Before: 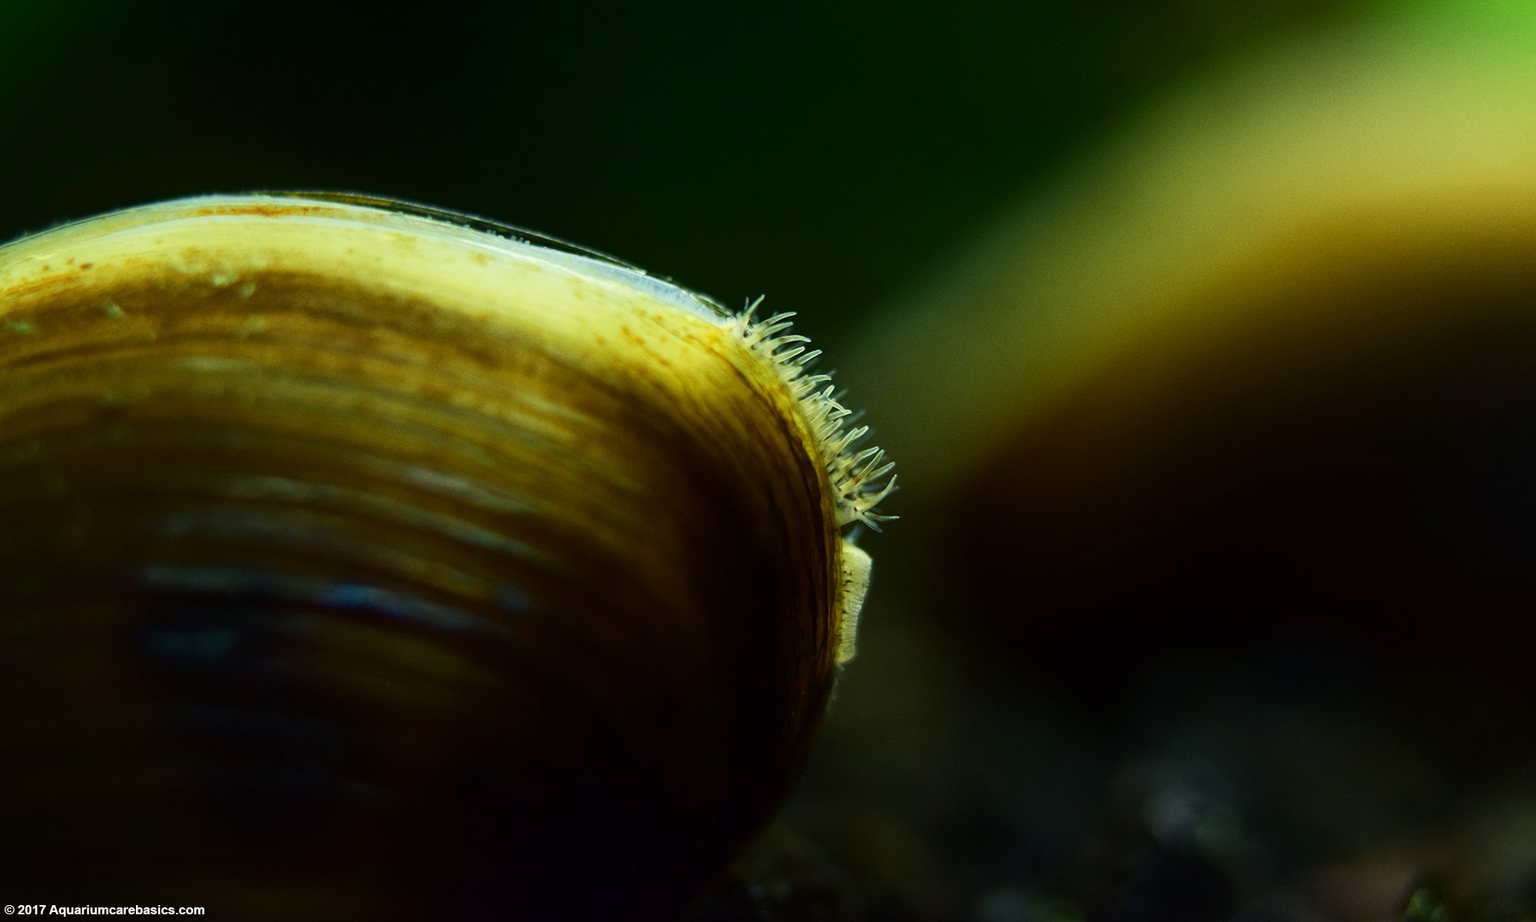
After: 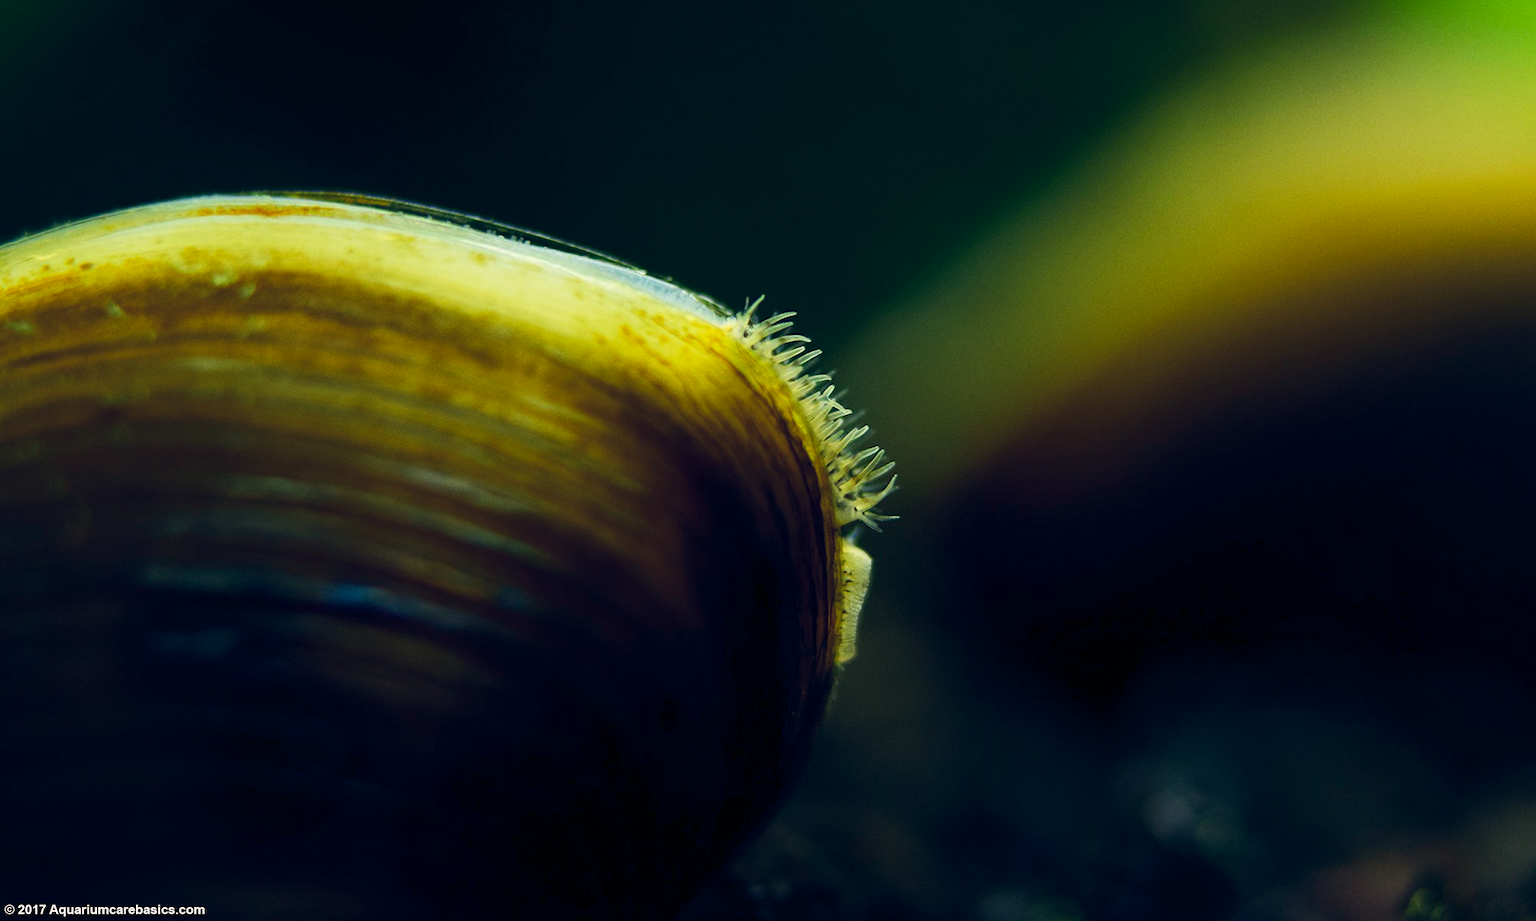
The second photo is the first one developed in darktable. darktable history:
color balance rgb: shadows lift › hue 87.51°, highlights gain › chroma 1.35%, highlights gain › hue 55.1°, global offset › chroma 0.13%, global offset › hue 253.66°, perceptual saturation grading › global saturation 16.38%
color balance: mode lift, gamma, gain (sRGB)
